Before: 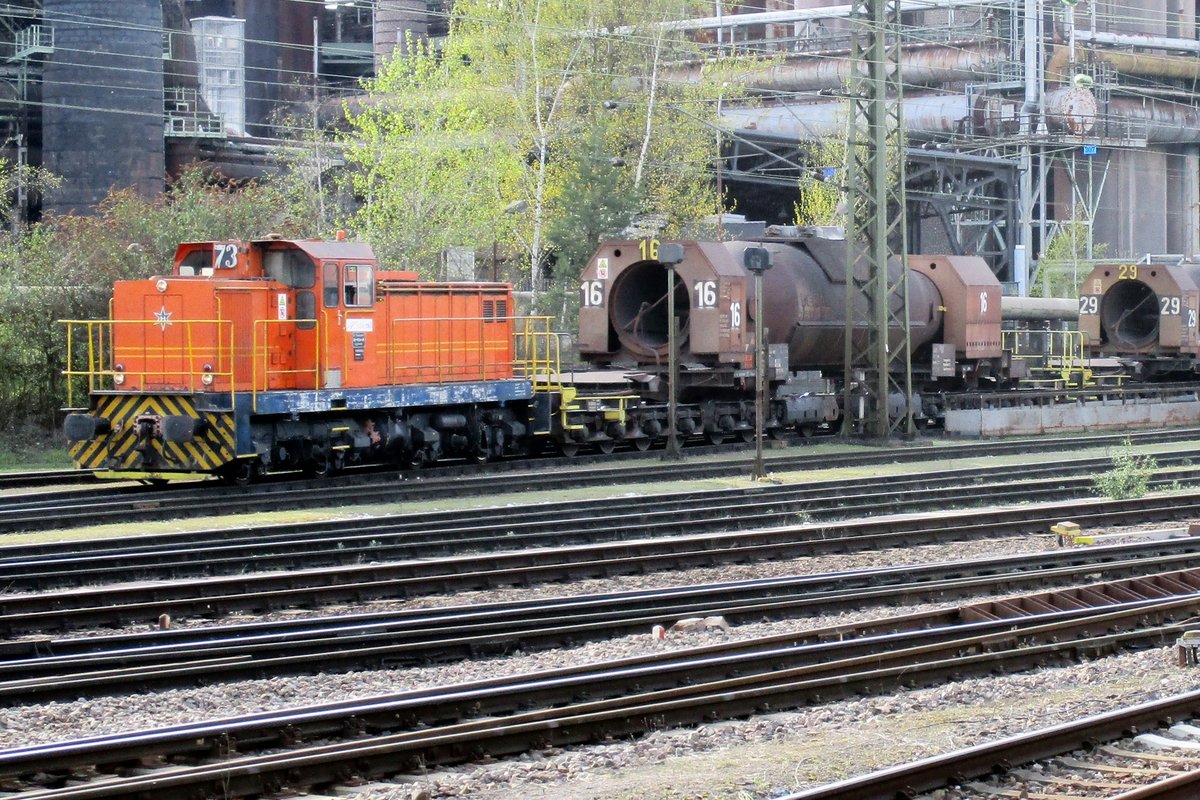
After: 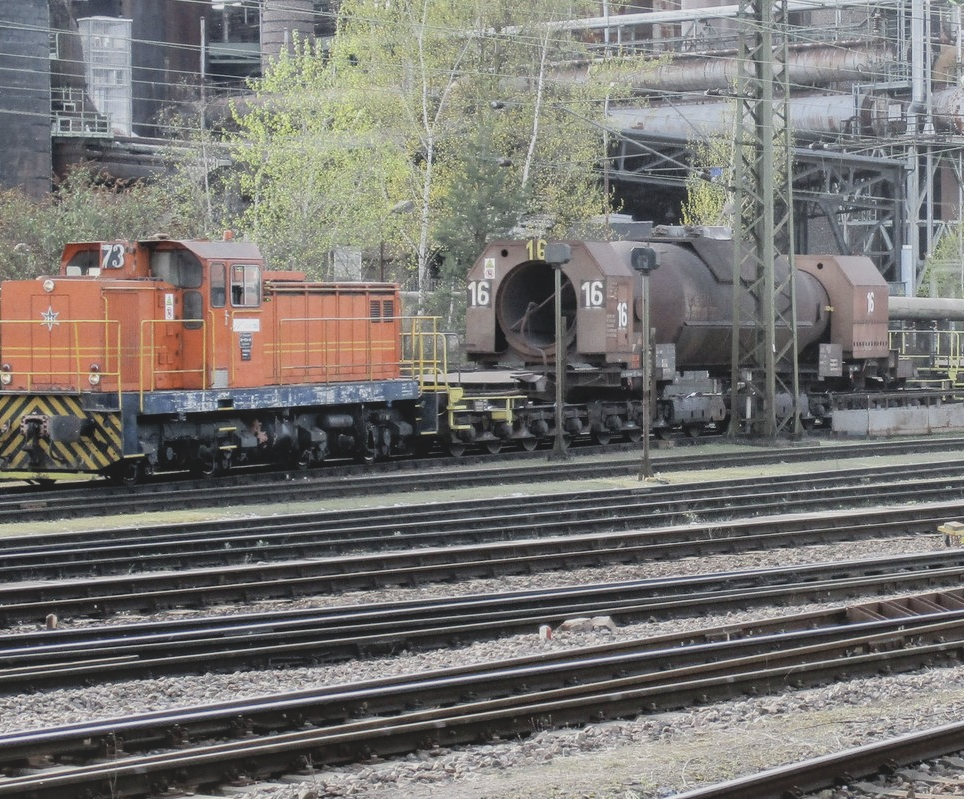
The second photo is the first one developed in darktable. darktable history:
tone equalizer: edges refinement/feathering 500, mask exposure compensation -1.57 EV, preserve details no
contrast brightness saturation: contrast -0.252, saturation -0.43
local contrast: on, module defaults
crop and rotate: left 9.496%, right 10.16%
